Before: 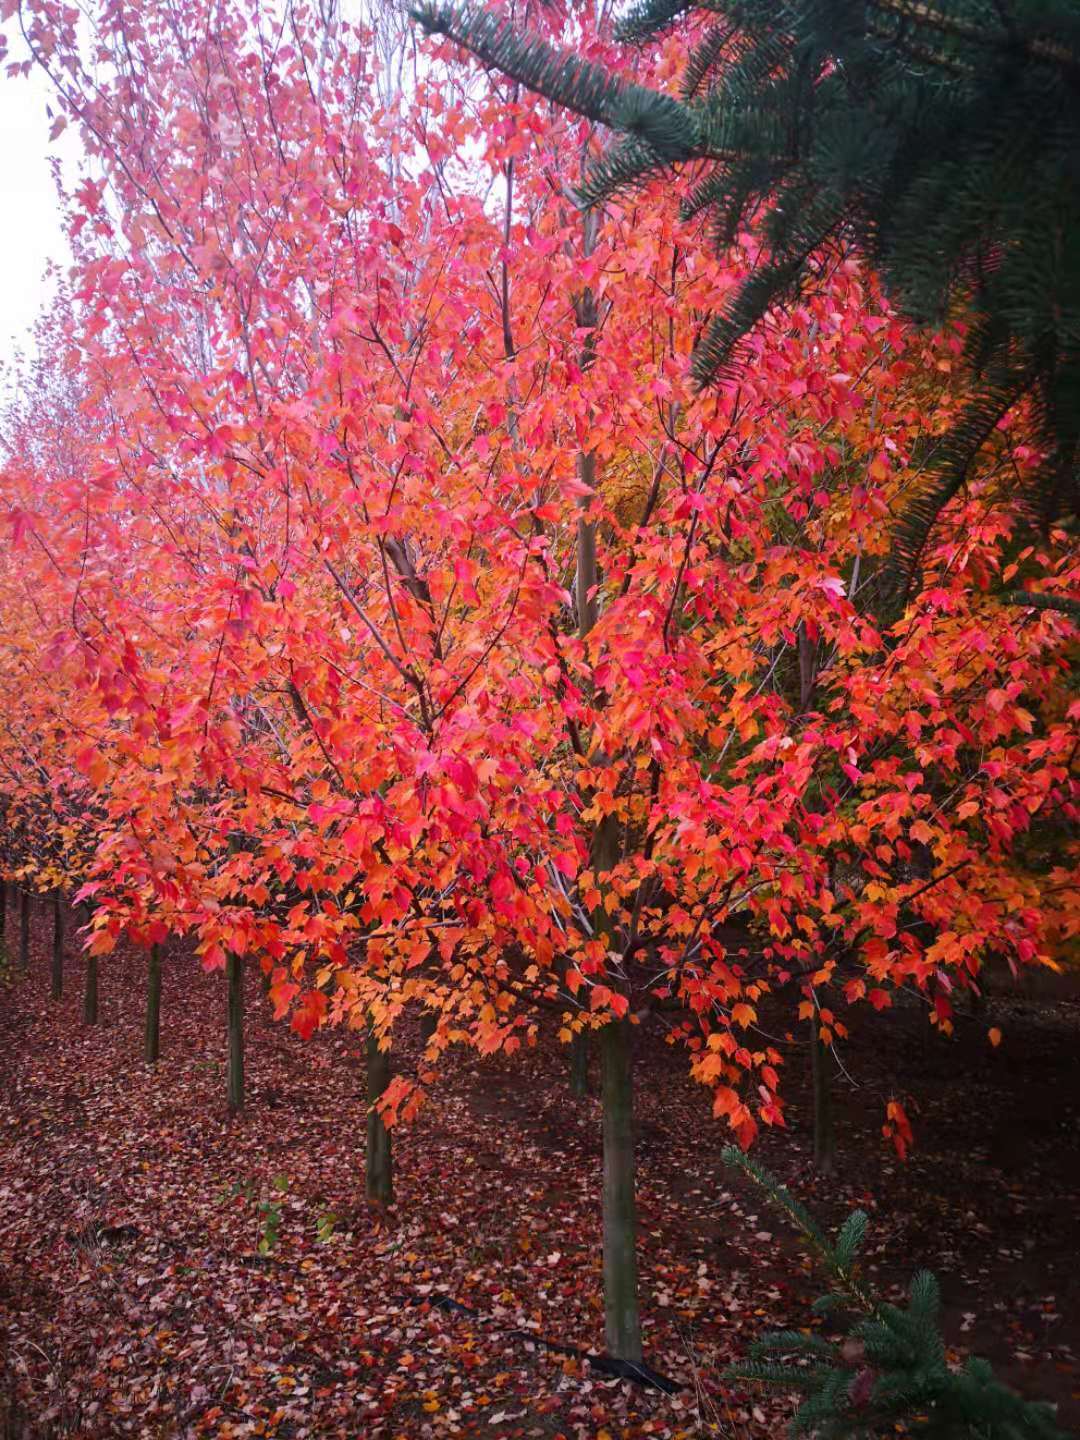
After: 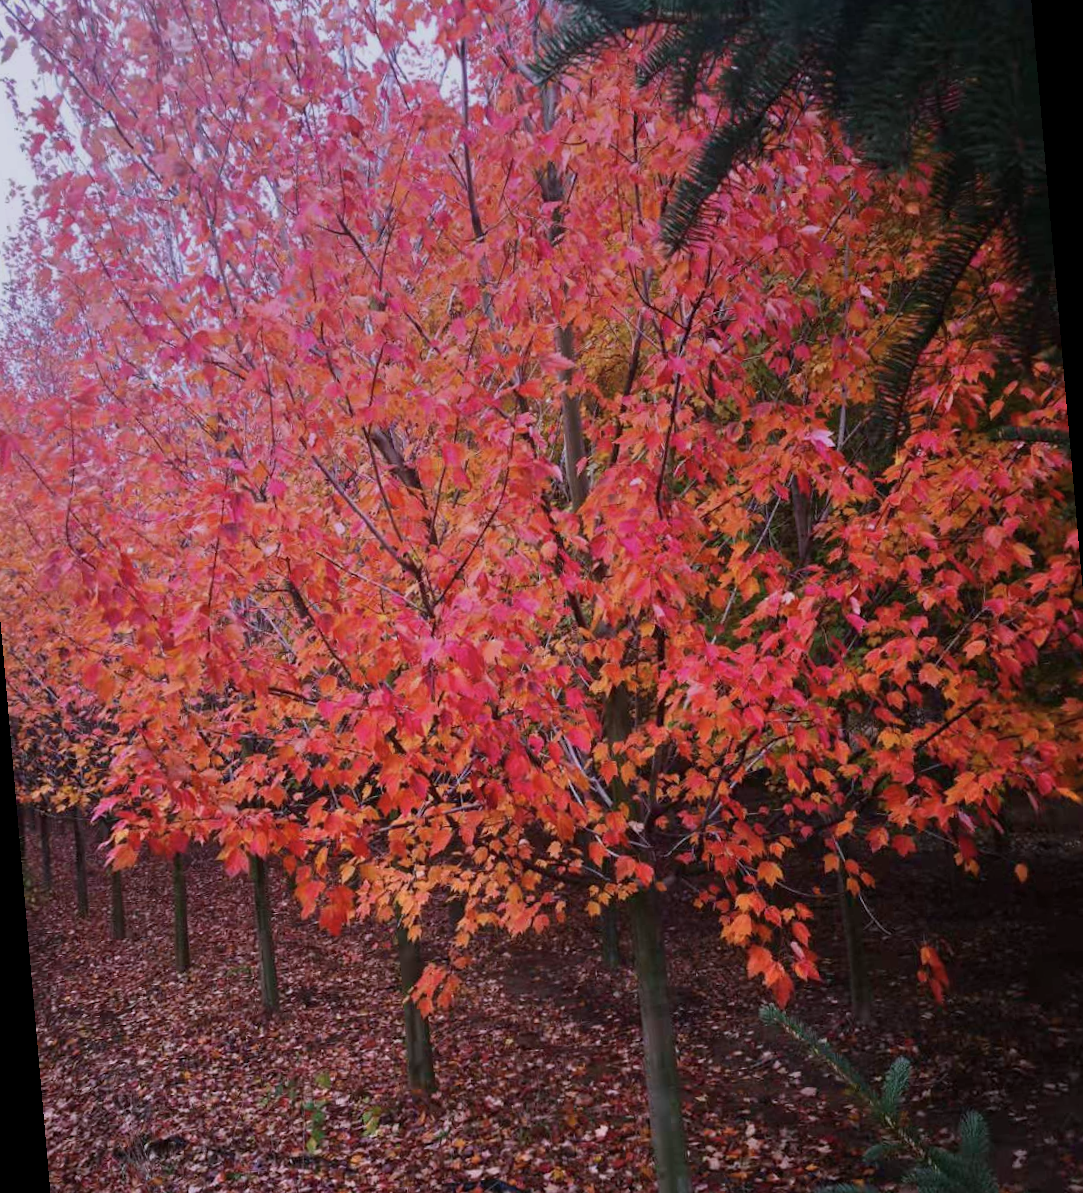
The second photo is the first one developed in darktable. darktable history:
rotate and perspective: rotation -5°, crop left 0.05, crop right 0.952, crop top 0.11, crop bottom 0.89
contrast brightness saturation: saturation -0.1
color calibration: illuminant as shot in camera, x 0.358, y 0.373, temperature 4628.91 K
graduated density: rotation -0.352°, offset 57.64
